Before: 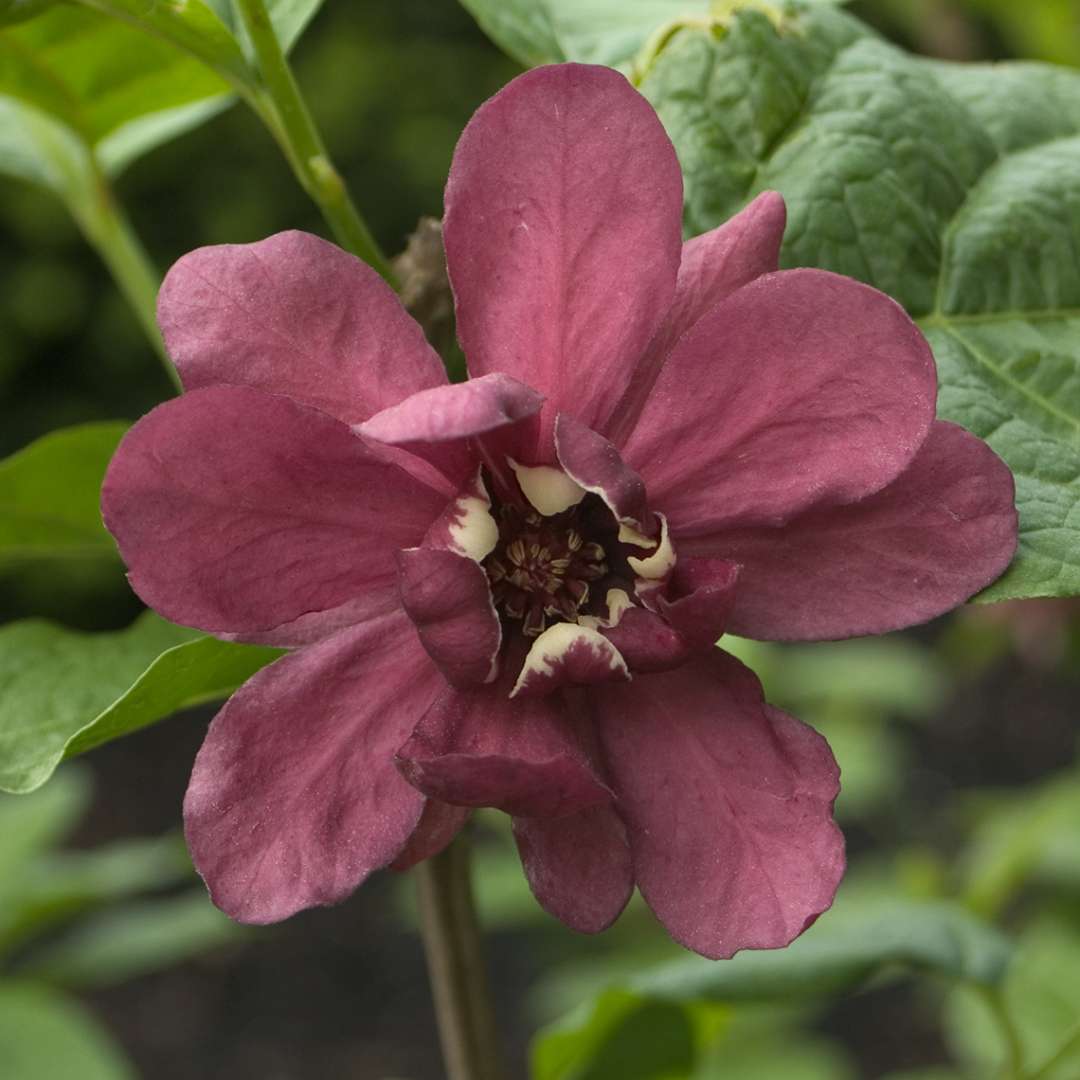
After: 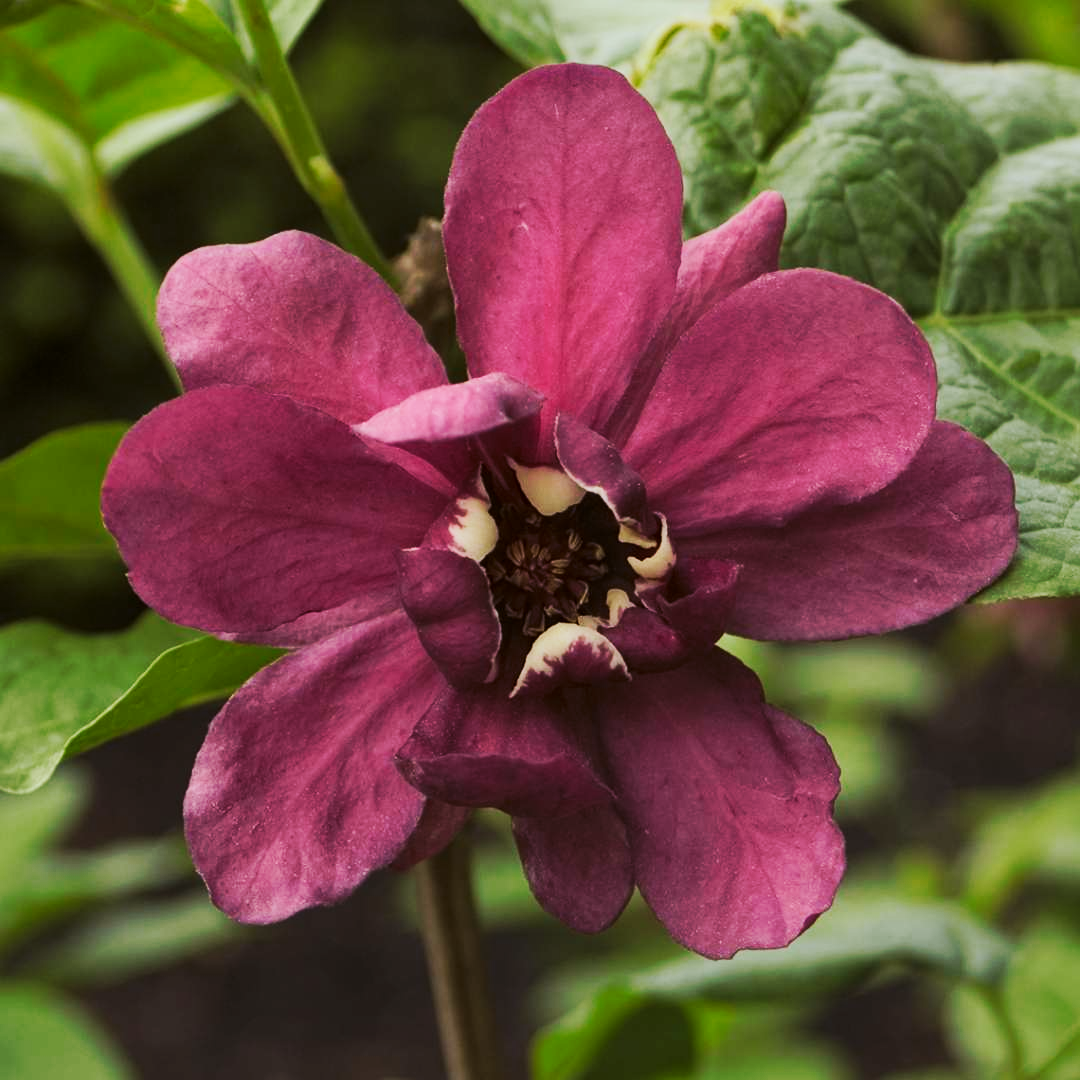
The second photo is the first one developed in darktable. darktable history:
tone curve: curves: ch0 [(0, 0) (0.003, 0.003) (0.011, 0.011) (0.025, 0.024) (0.044, 0.043) (0.069, 0.067) (0.1, 0.096) (0.136, 0.131) (0.177, 0.171) (0.224, 0.217) (0.277, 0.268) (0.335, 0.324) (0.399, 0.386) (0.468, 0.453) (0.543, 0.548) (0.623, 0.627) (0.709, 0.712) (0.801, 0.803) (0.898, 0.899) (1, 1)], preserve colors none
color look up table: target L [95.5, 93.75, 92.82, 89.86, 72.55, 77.15, 76.5, 63.46, 53.39, 52.88, 10.33, 200, 87.89, 79, 77.1, 57.46, 56.19, 51.45, 53.83, 53.35, 42.42, 26.51, 18.42, 90.26, 82.64, 79.99, 59.53, 69.15, 58.2, 62.66, 64.79, 52.55, 47.42, 41.51, 31.74, 30.49, 37.09, 25.15, 22.69, 4.565, 5.486, 93.26, 85.52, 77.5, 60.61, 56.15, 31.95, 20.05, 3.594], target a [-4.846, -6.243, -21.82, -33.97, -57.58, -13.76, -0.09, -58.53, -29, -34.52, -17.71, 0, 11.38, 21.81, 26.59, 76.71, 74.77, 77.66, 40.72, 25.29, 67.2, 9.454, 35.79, 11.74, 12.24, 34.86, 61.6, 11.54, 87.05, 11.32, 52.8, 41.45, 77.07, 67.17, 27.1, 27.18, 68.39, 47.73, 47.24, 11, 16.19, -15.69, 0.296, -5.545, -22.34, -37.72, 1.61, -16.12, -1.729], target b [-0.113, 20.53, 63.4, 12.19, 69.24, 6.407, 58.05, 50.07, 55.6, 40.82, 12.82, 0, -0.055, 57.91, 27.48, 15.52, 69.18, 56.04, 27.43, 60.41, 36.42, 17.05, 25.12, -11.78, -22.9, -27.11, -7.98, -9.315, -33.8, -53.87, -52.03, -36.93, -41.04, 8.456, -9.882, -72.65, -70.03, -36.24, -85, -2.345, -37.56, -3.689, -10.23, -26.36, -31.44, -2.758, -44.58, -6.204, 0.365], num patches 49
